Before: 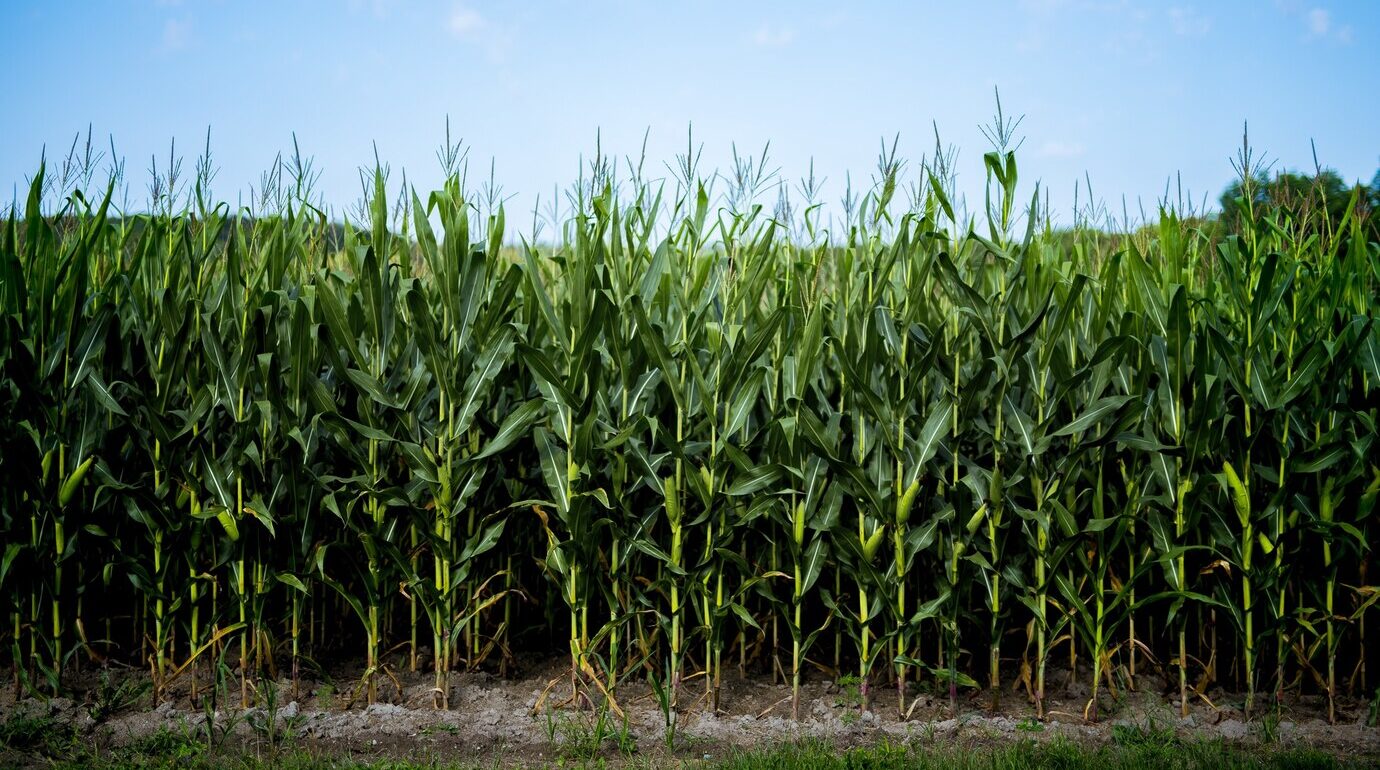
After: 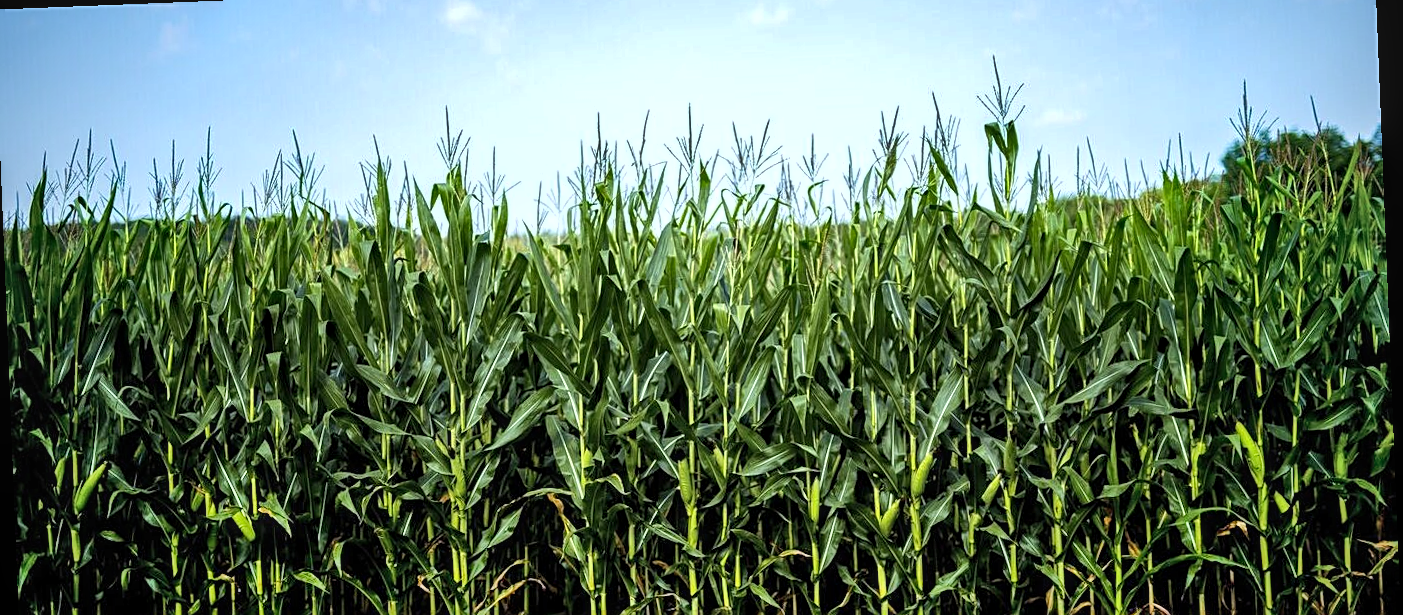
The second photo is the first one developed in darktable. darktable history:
exposure: exposure 0.376 EV, compensate highlight preservation false
local contrast: on, module defaults
crop: left 0.387%, top 5.469%, bottom 19.809%
vignetting: fall-off radius 60.92%
color correction: highlights a* 0.003, highlights b* -0.283
shadows and highlights: highlights color adjustment 0%, low approximation 0.01, soften with gaussian
sharpen: on, module defaults
rotate and perspective: rotation -2.29°, automatic cropping off
